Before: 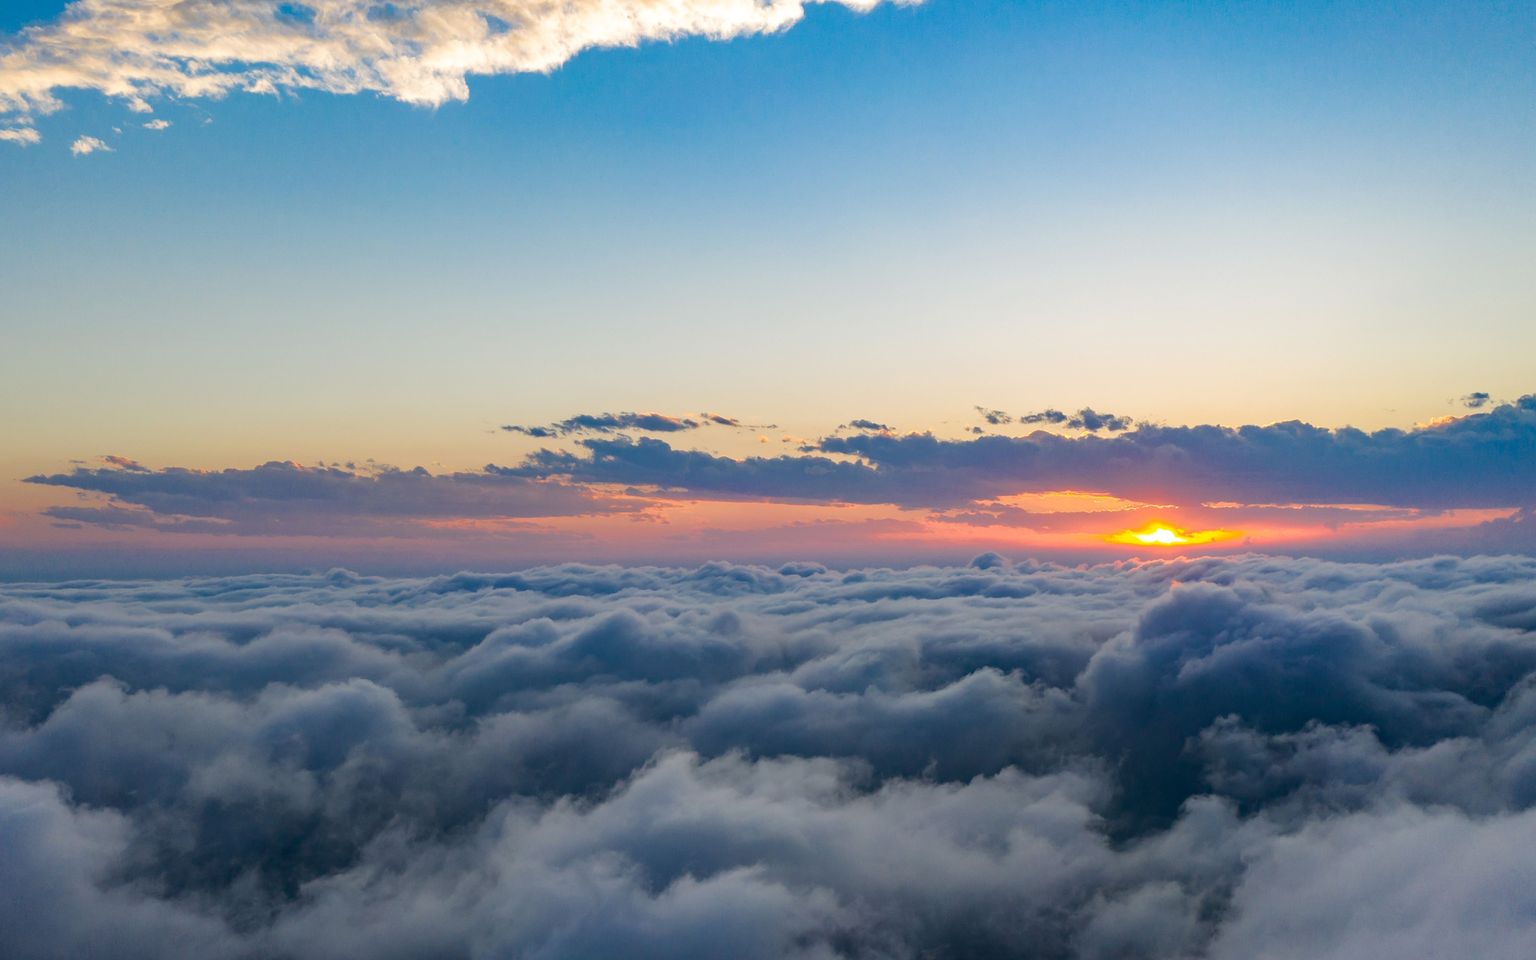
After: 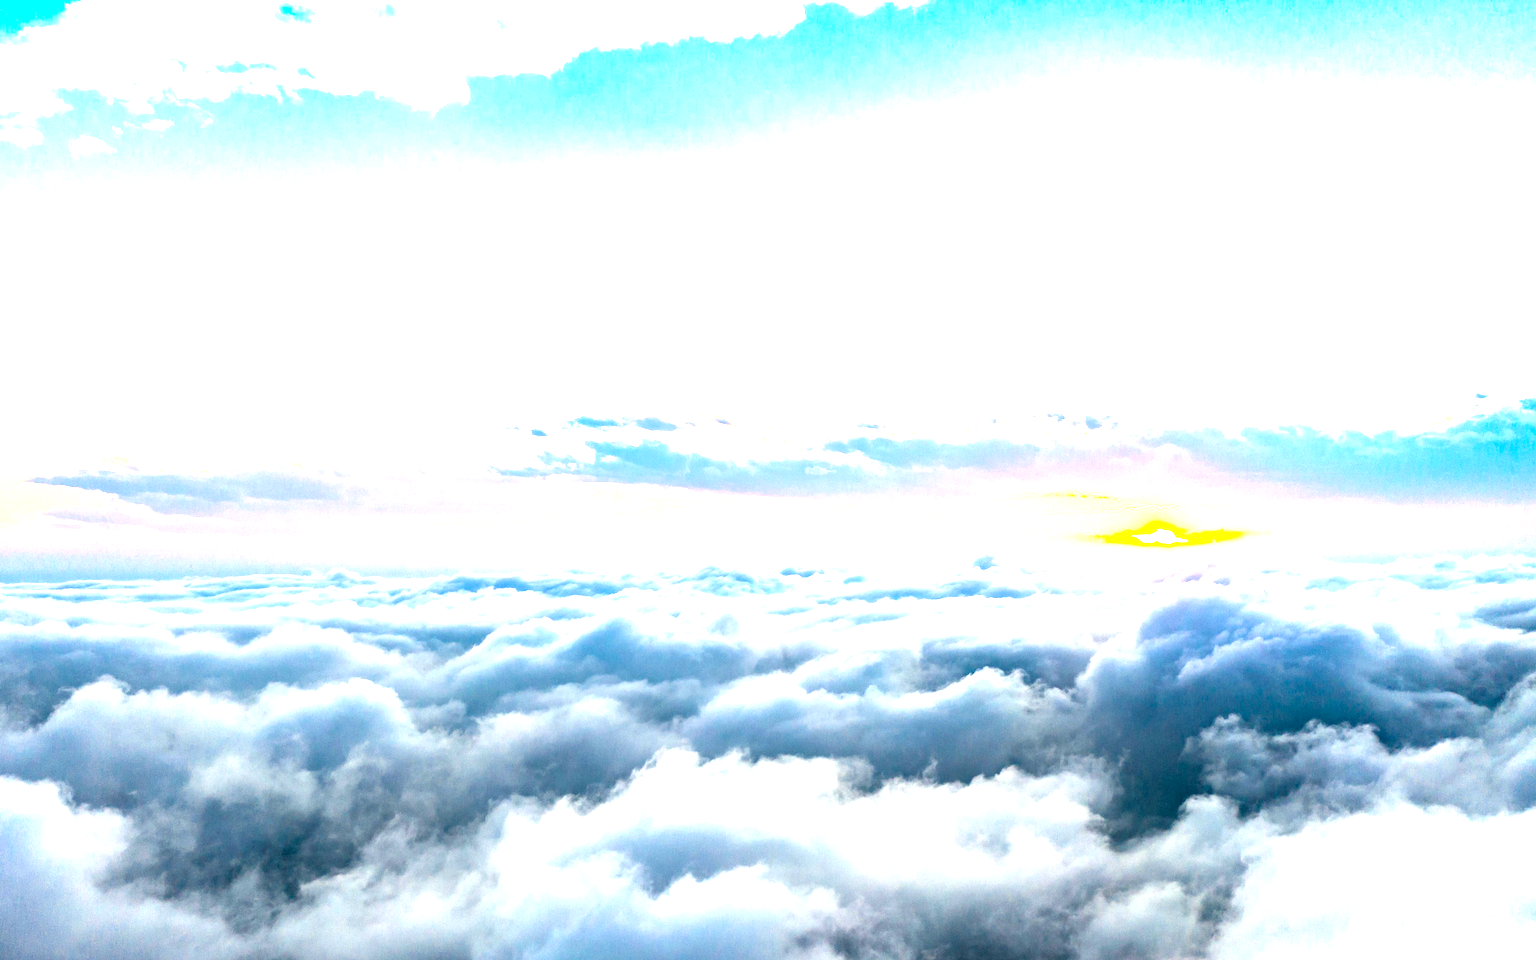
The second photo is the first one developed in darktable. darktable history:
exposure: black level correction 0.001, exposure 2.607 EV, compensate exposure bias true, compensate highlight preservation false
white balance: red 1.029, blue 0.92
rgb levels: levels [[0.034, 0.472, 0.904], [0, 0.5, 1], [0, 0.5, 1]]
